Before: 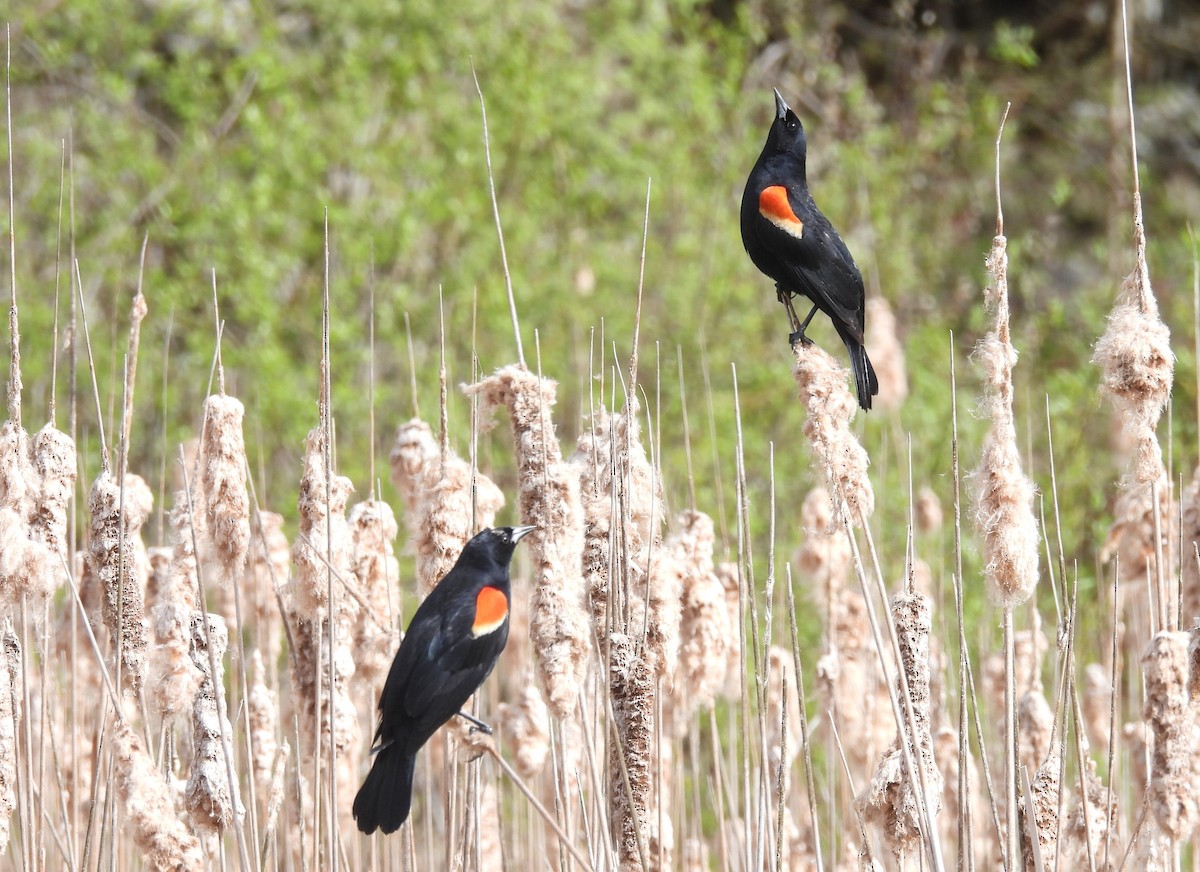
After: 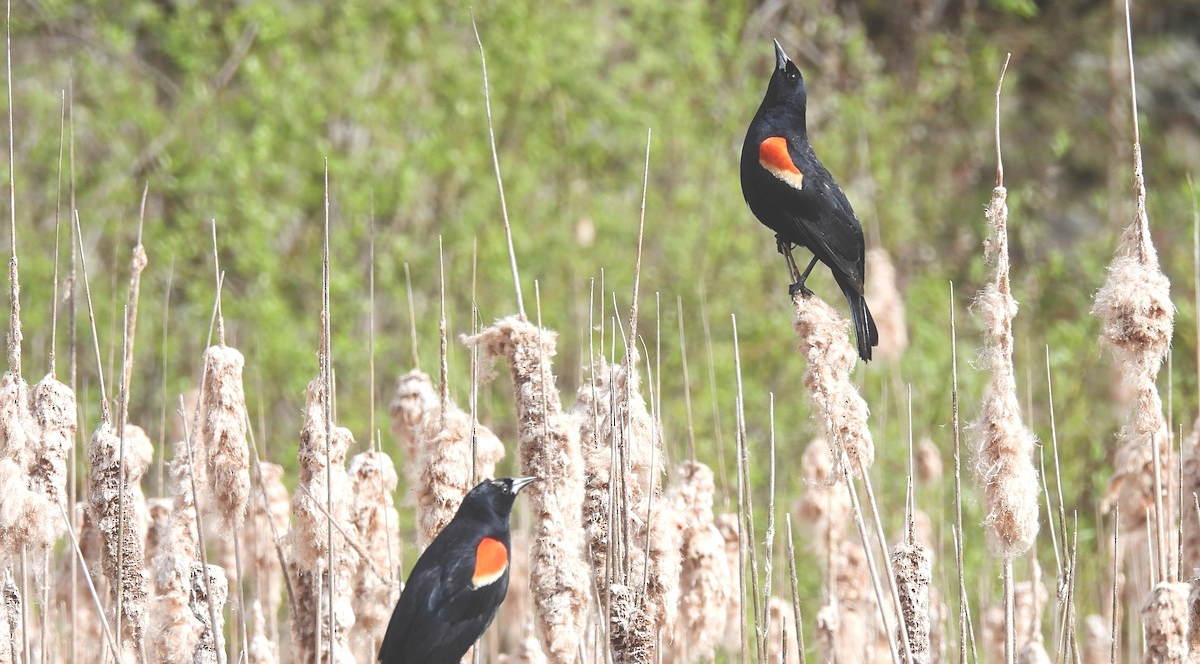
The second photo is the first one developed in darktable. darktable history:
sharpen: amount 0.214
crop: top 5.63%, bottom 18.214%
exposure: black level correction -0.027, compensate highlight preservation false
